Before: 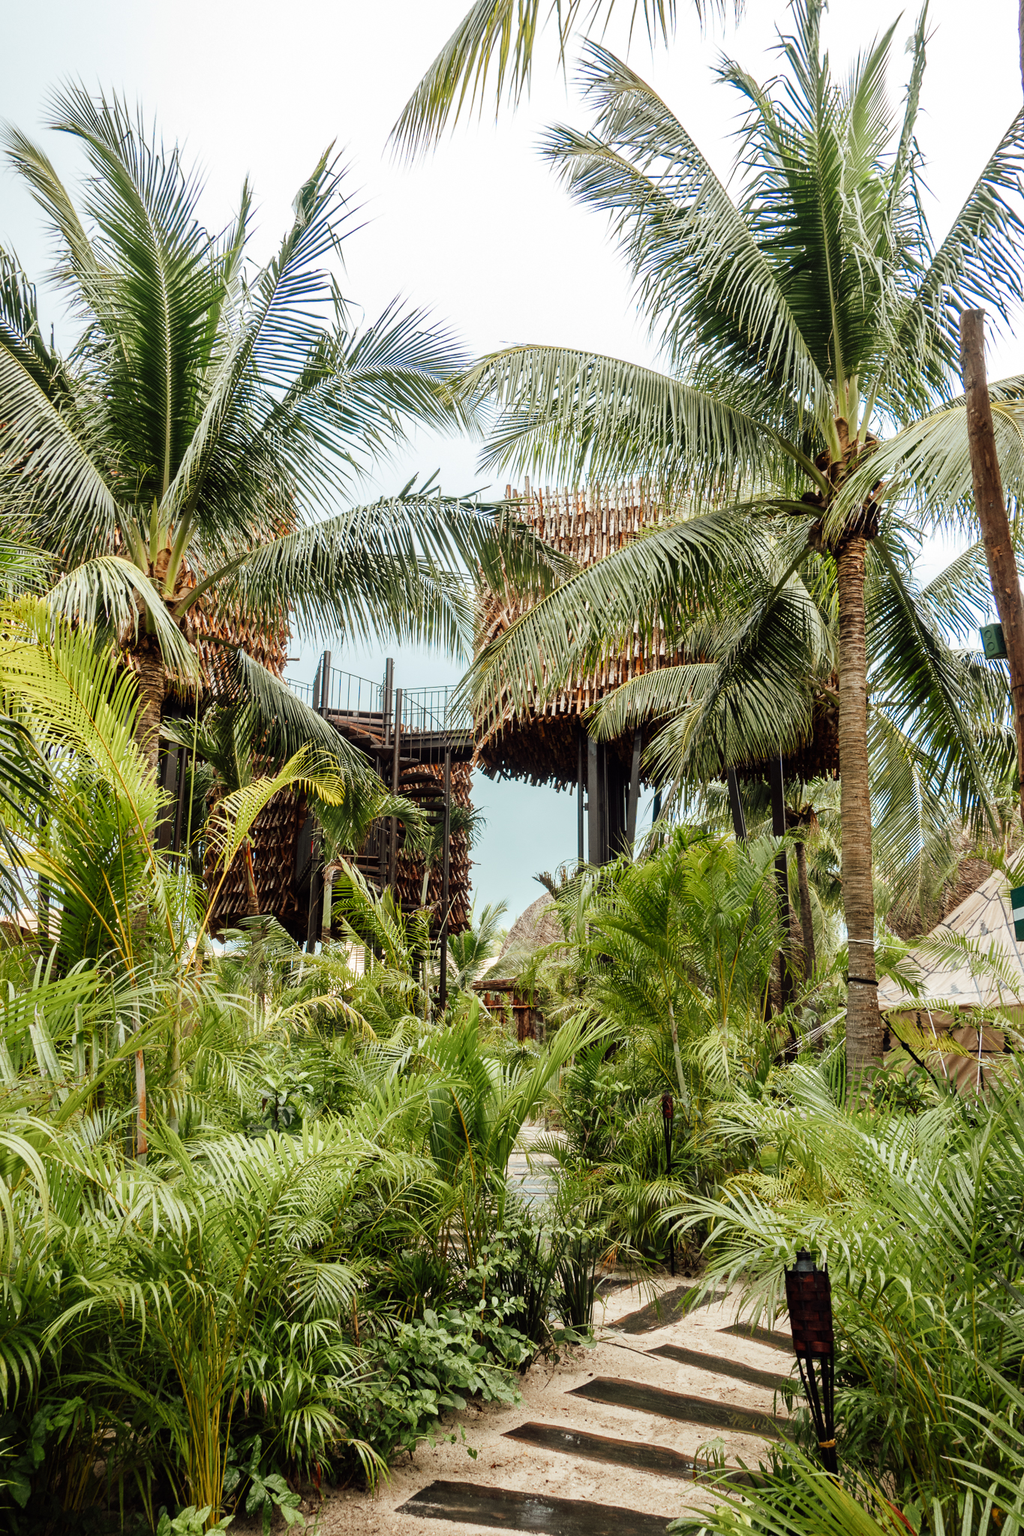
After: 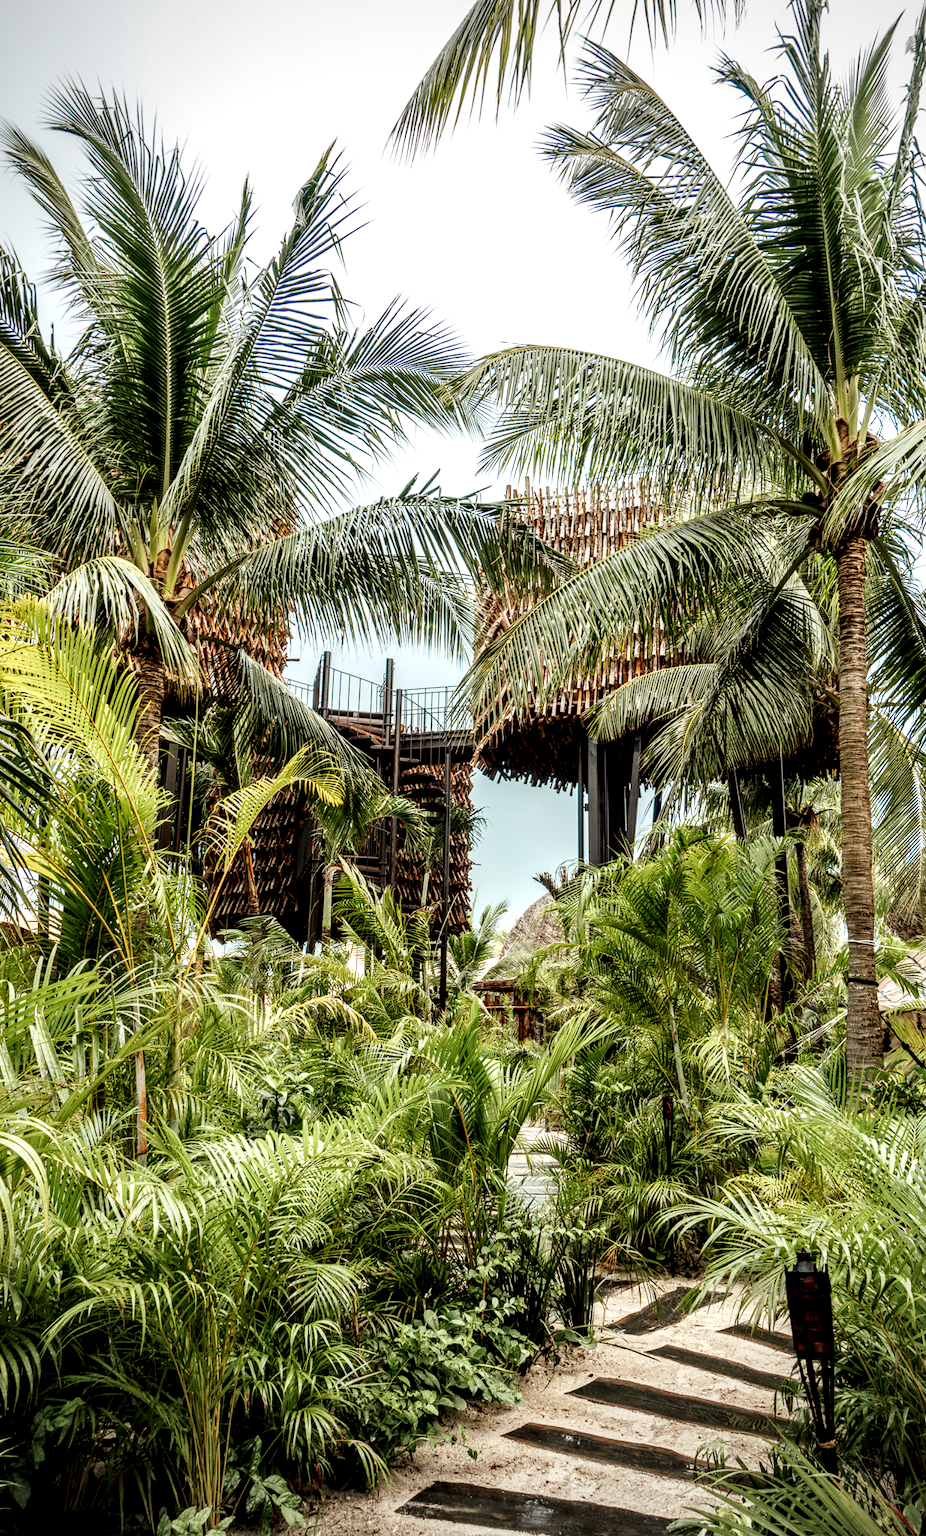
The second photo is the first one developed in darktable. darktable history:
crop: right 9.49%, bottom 0.042%
vignetting: fall-off radius 61.02%
local contrast: highlights 64%, shadows 54%, detail 168%, midtone range 0.513
